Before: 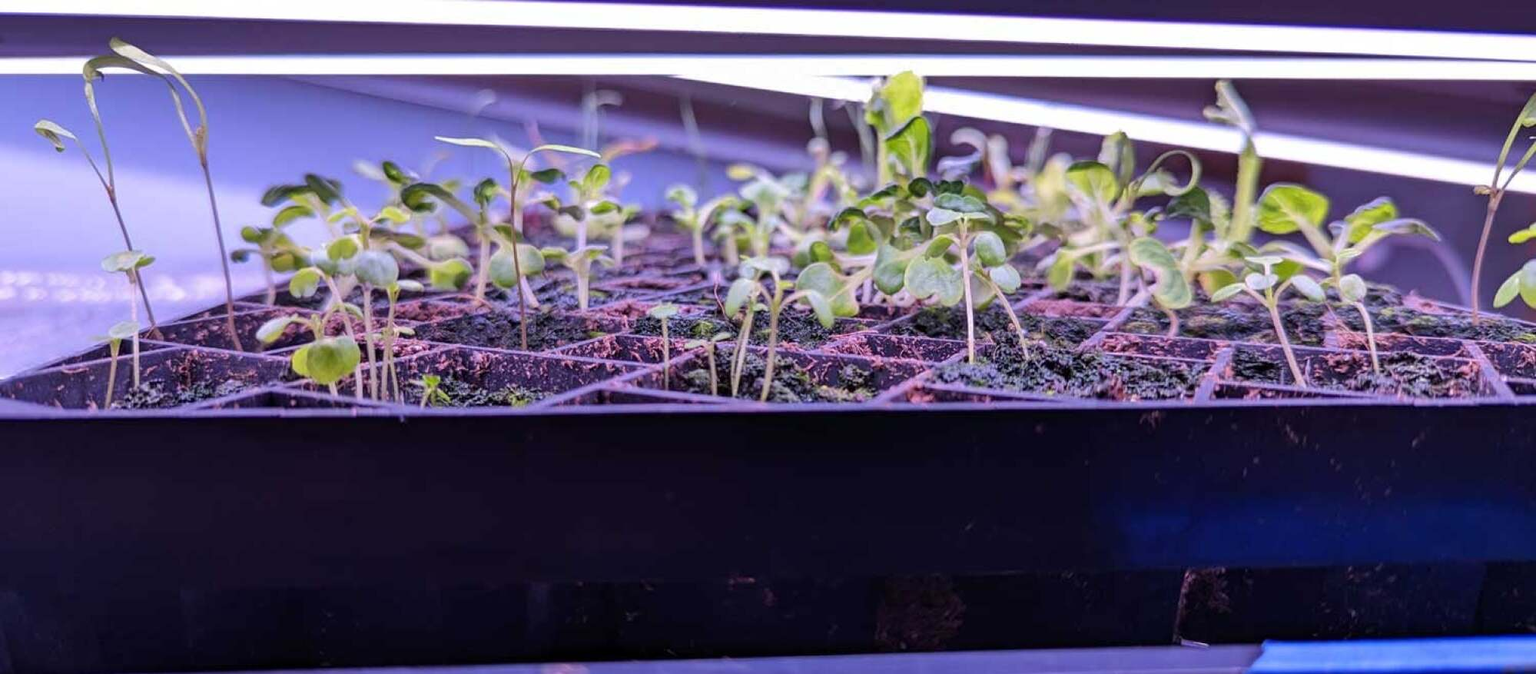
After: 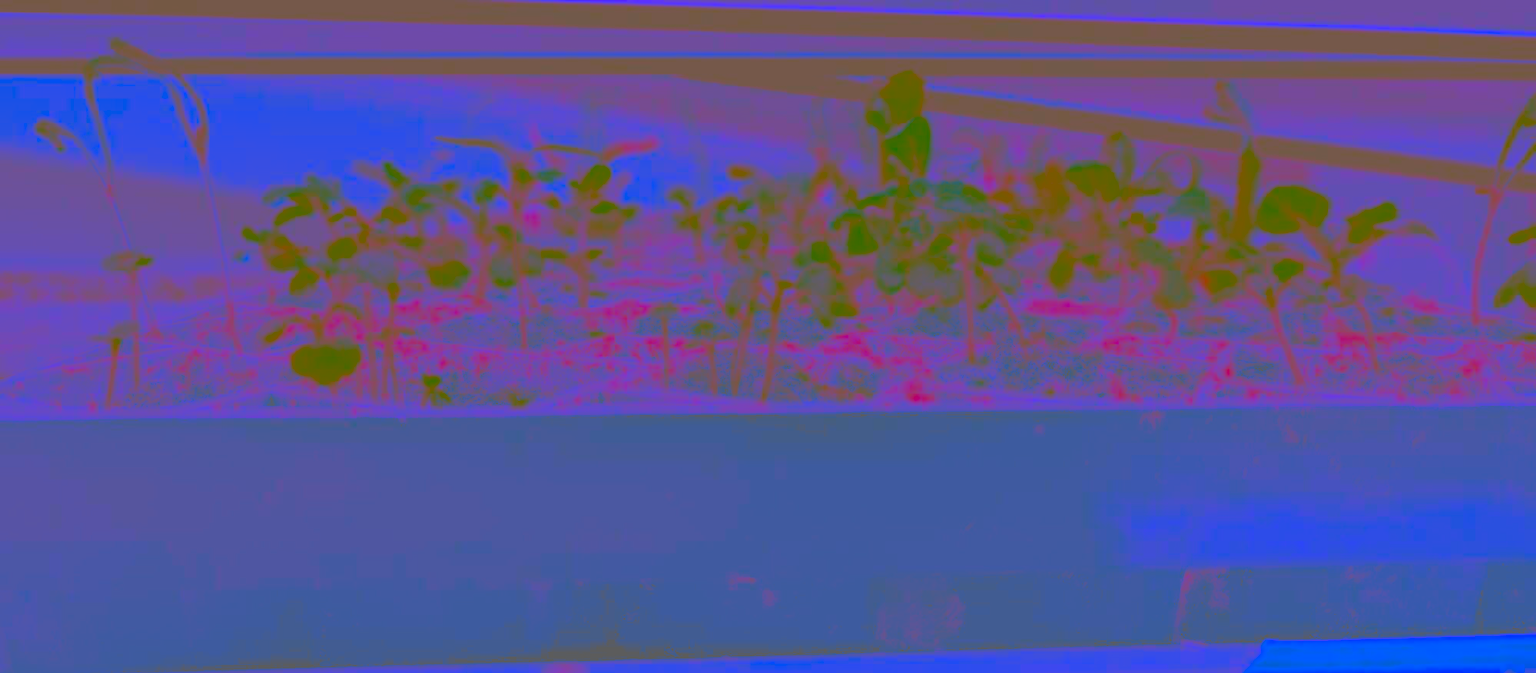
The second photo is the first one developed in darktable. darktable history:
color balance rgb: shadows lift › hue 87.51°, highlights gain › chroma 3.21%, highlights gain › hue 55.1°, global offset › chroma 0.15%, global offset › hue 253.66°, linear chroma grading › global chroma 0.5%
contrast brightness saturation: contrast -0.99, brightness -0.17, saturation 0.75
local contrast: on, module defaults
